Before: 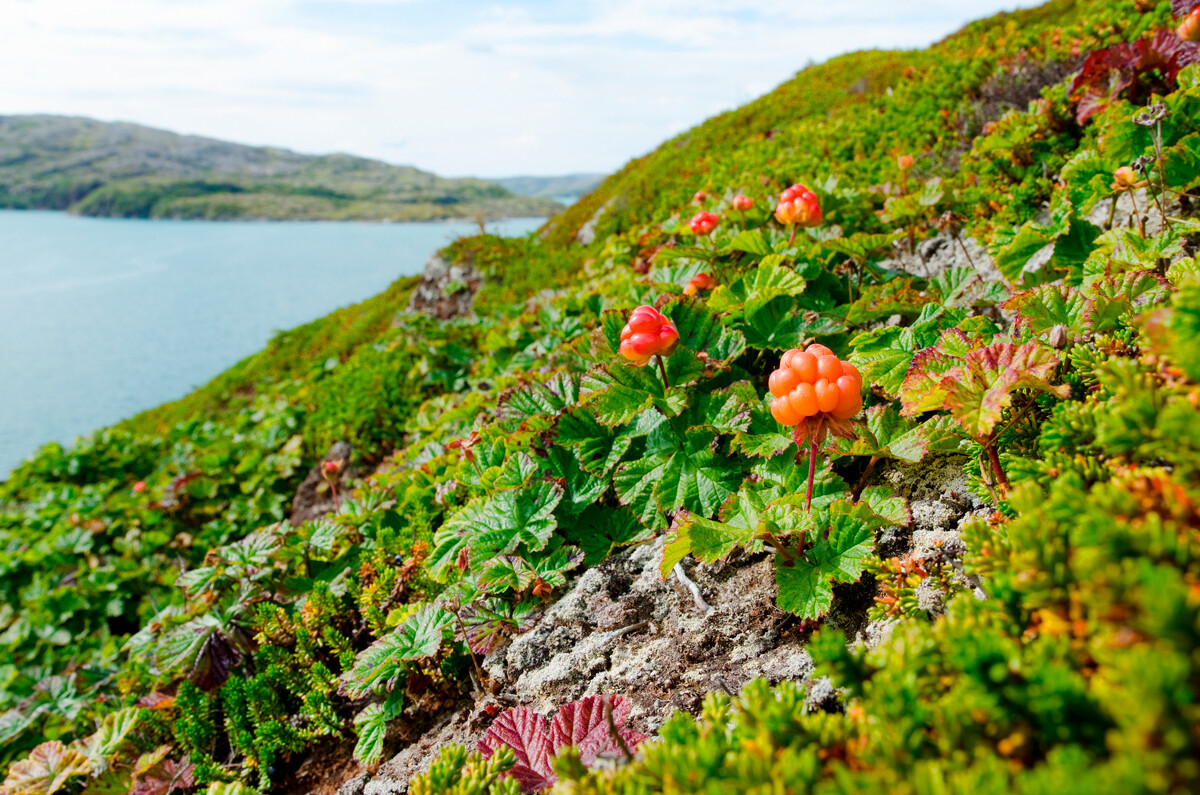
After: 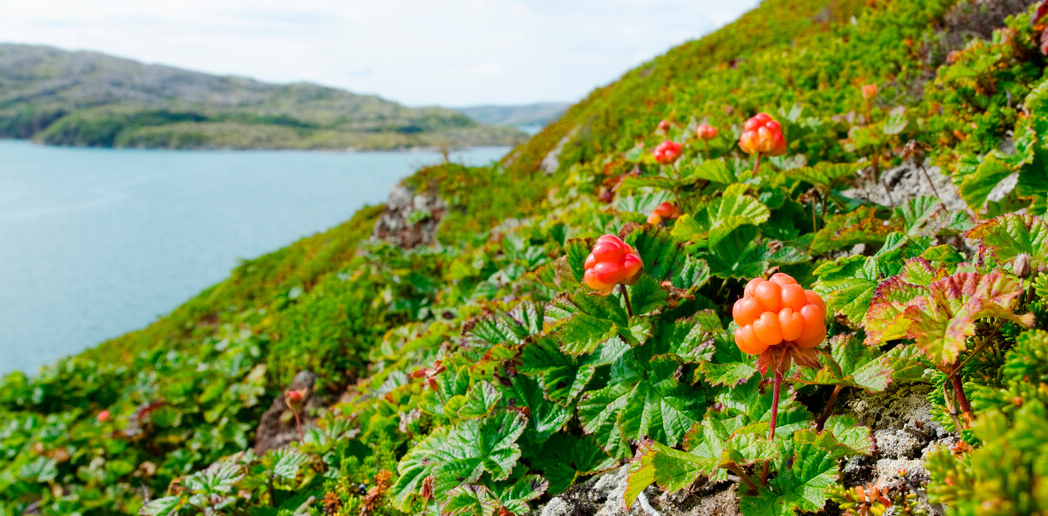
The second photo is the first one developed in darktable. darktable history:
crop: left 3.009%, top 8.933%, right 9.627%, bottom 26.057%
